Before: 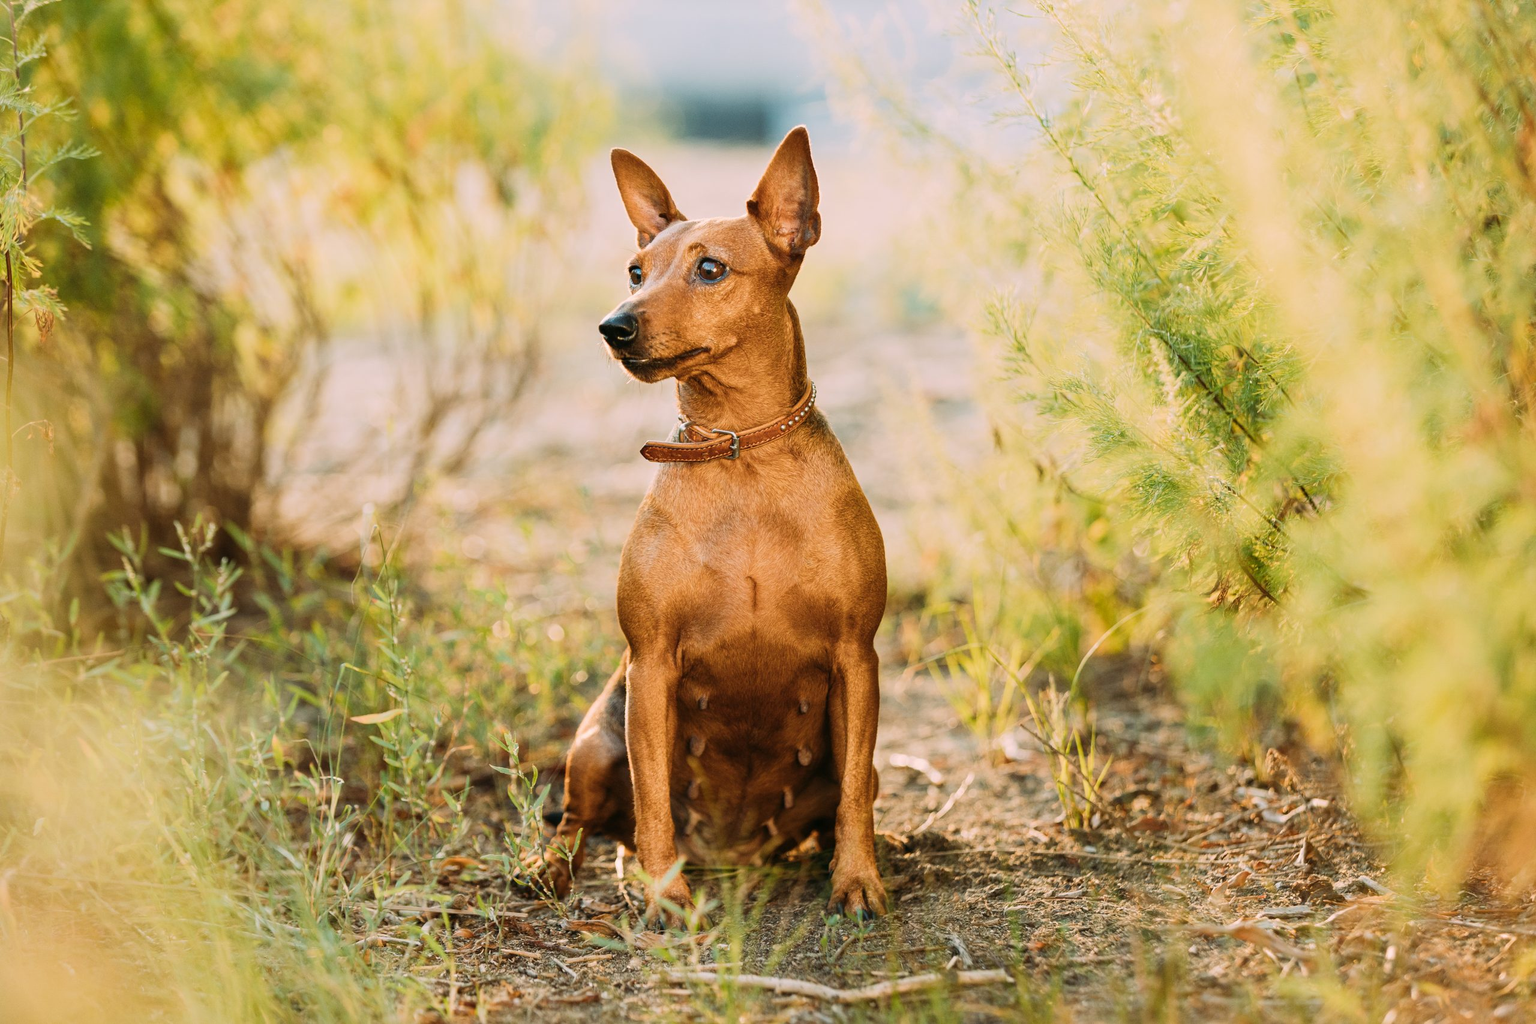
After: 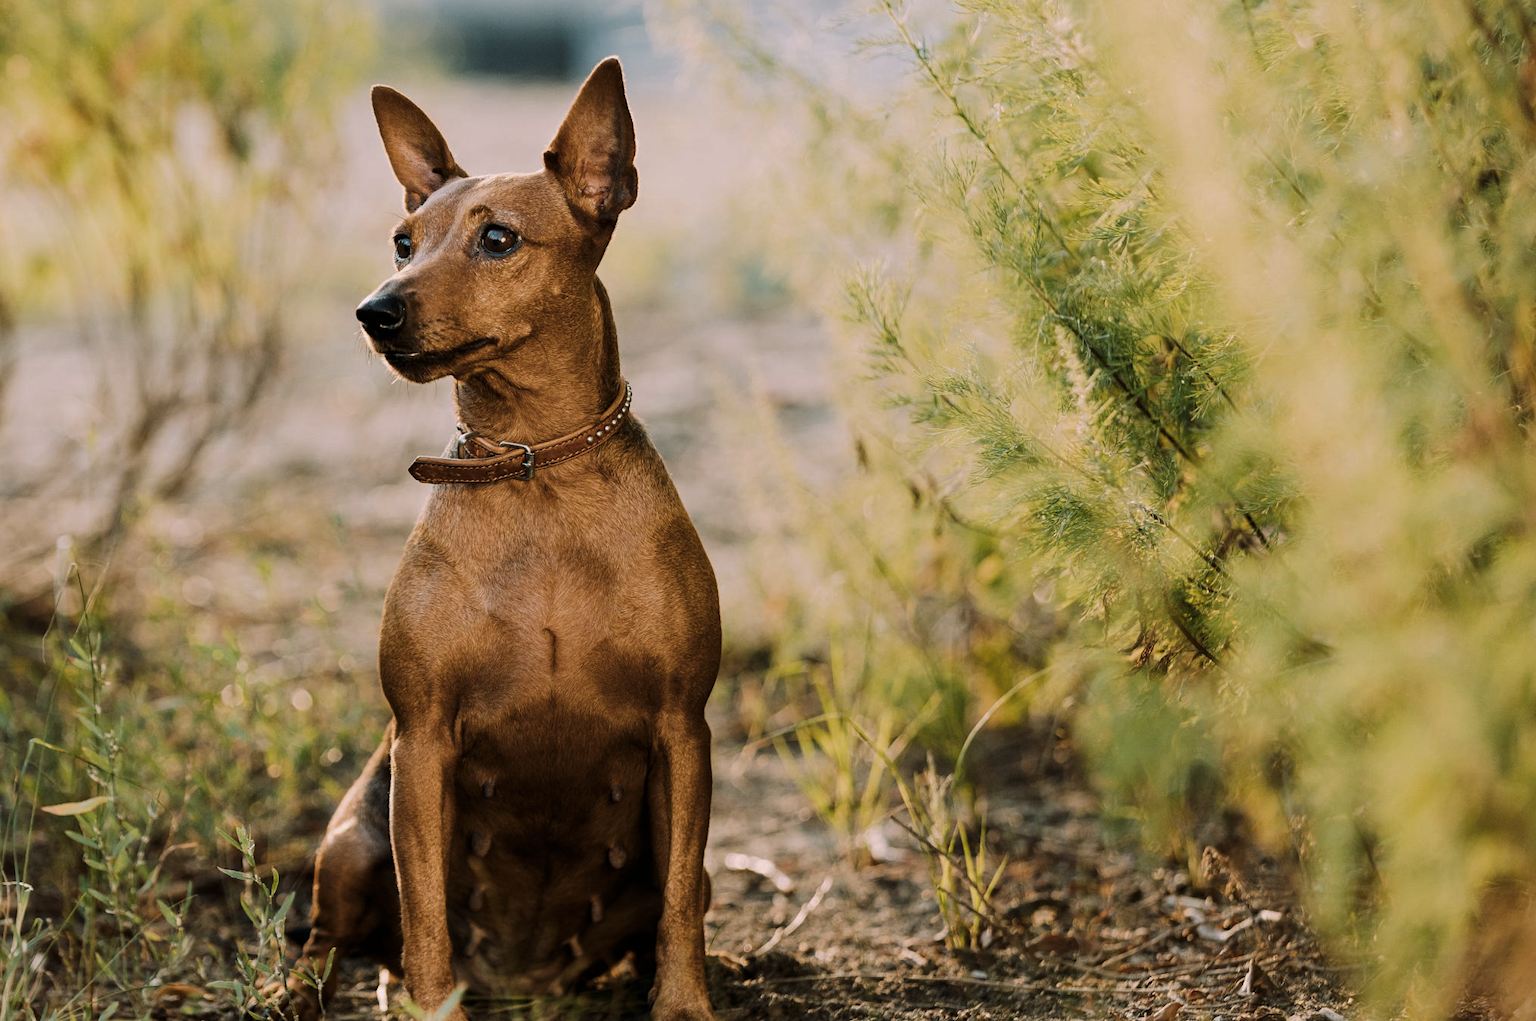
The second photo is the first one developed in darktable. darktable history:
levels: levels [0, 0.618, 1]
crop and rotate: left 20.74%, top 7.912%, right 0.375%, bottom 13.378%
